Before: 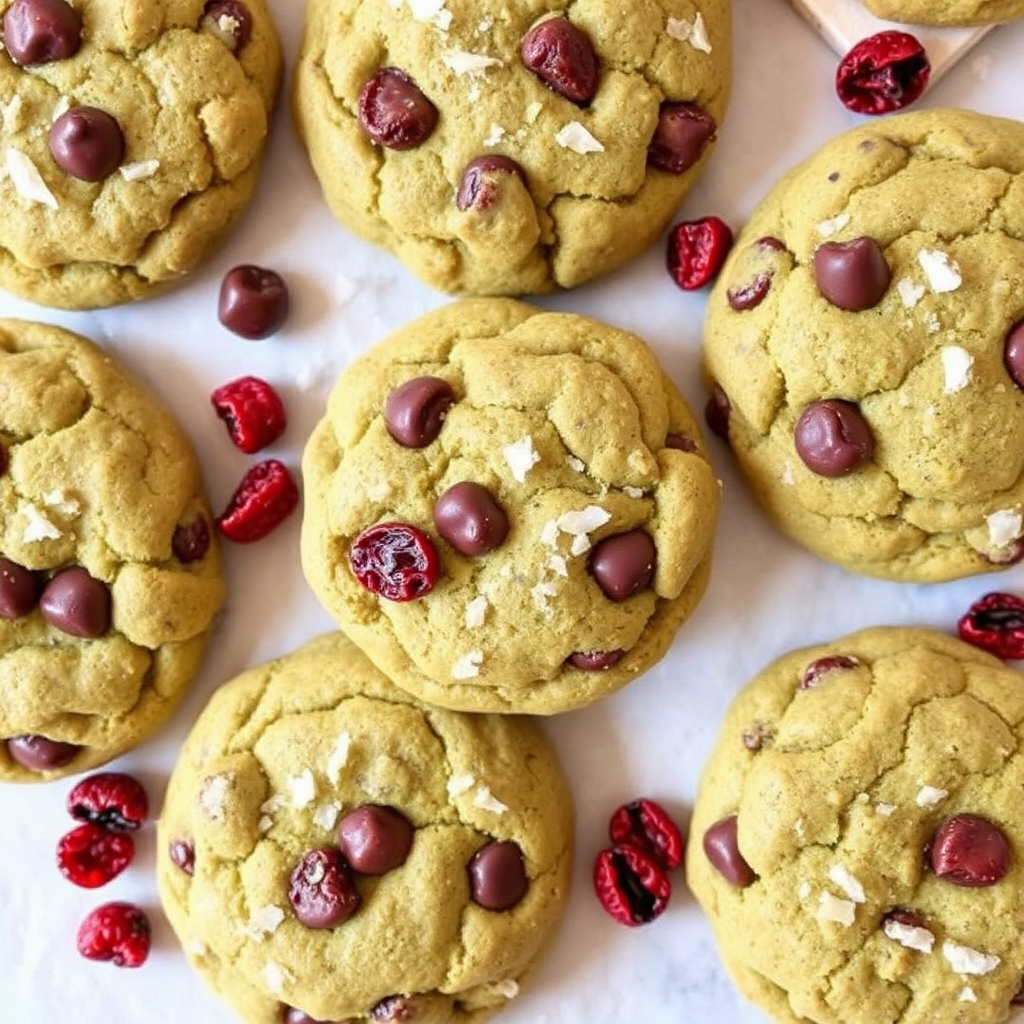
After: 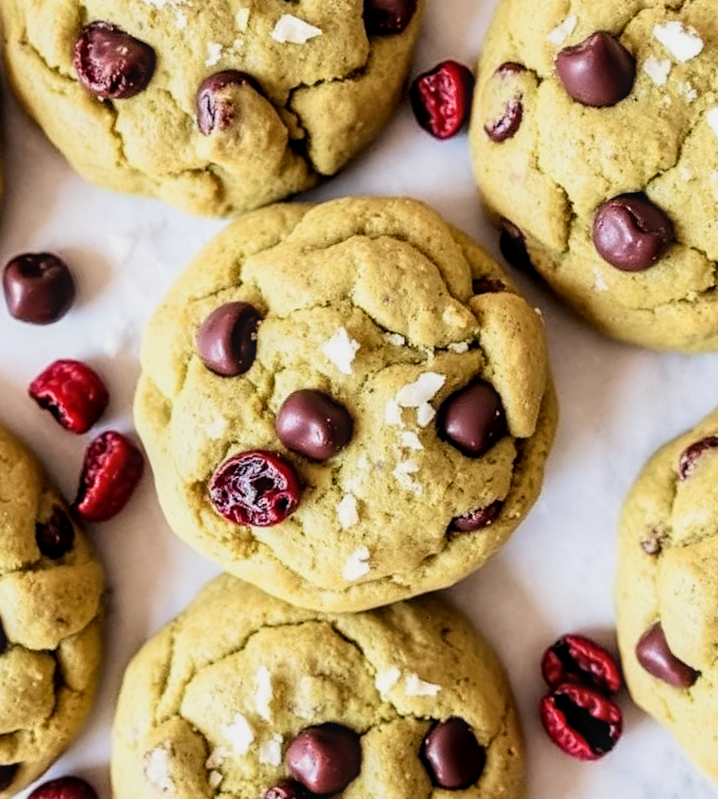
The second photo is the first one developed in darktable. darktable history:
crop and rotate: angle 18.56°, left 6.833%, right 4.303%, bottom 1.18%
local contrast: on, module defaults
filmic rgb: black relative exposure -5.14 EV, white relative exposure 3.53 EV, threshold 5.98 EV, hardness 3.18, contrast 1.506, highlights saturation mix -49.81%, iterations of high-quality reconstruction 0, enable highlight reconstruction true
